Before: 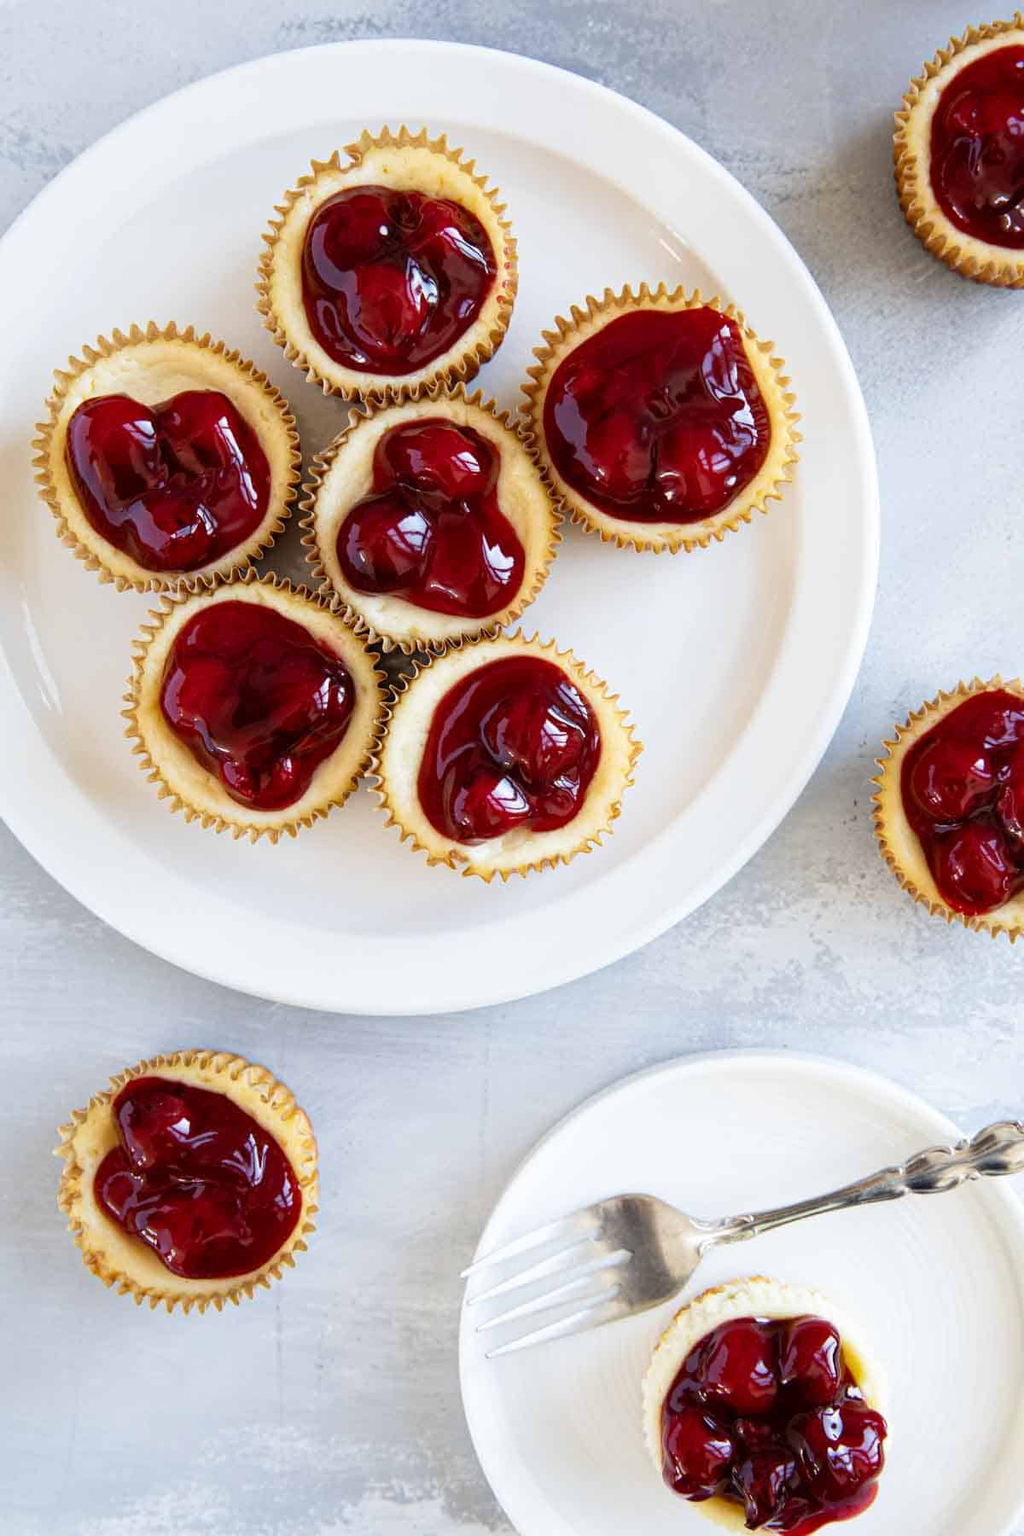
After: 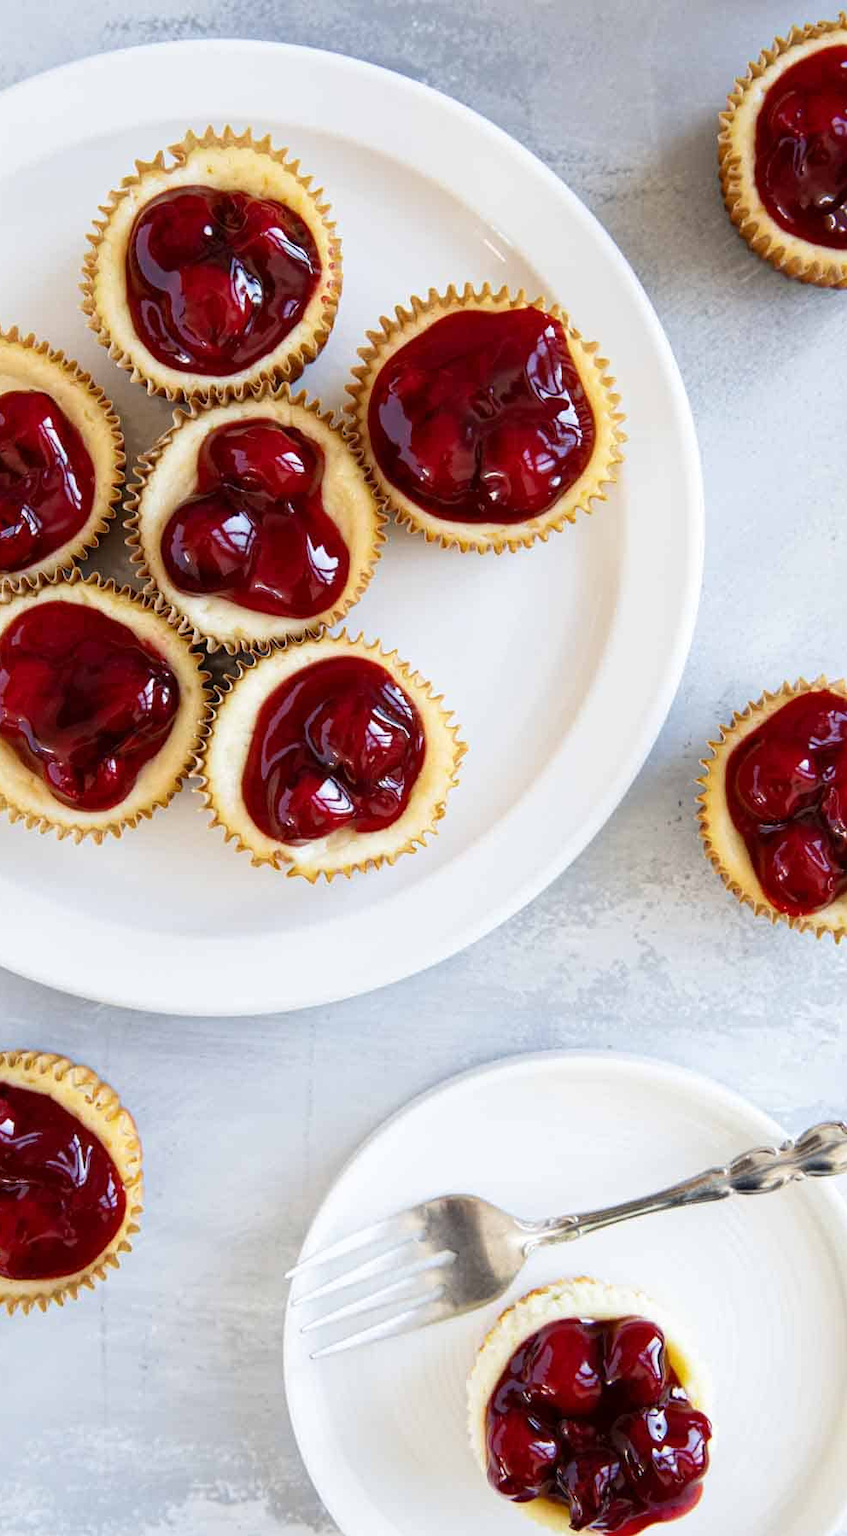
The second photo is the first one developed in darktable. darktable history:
tone equalizer: on, module defaults
crop: left 17.244%, bottom 0.045%
